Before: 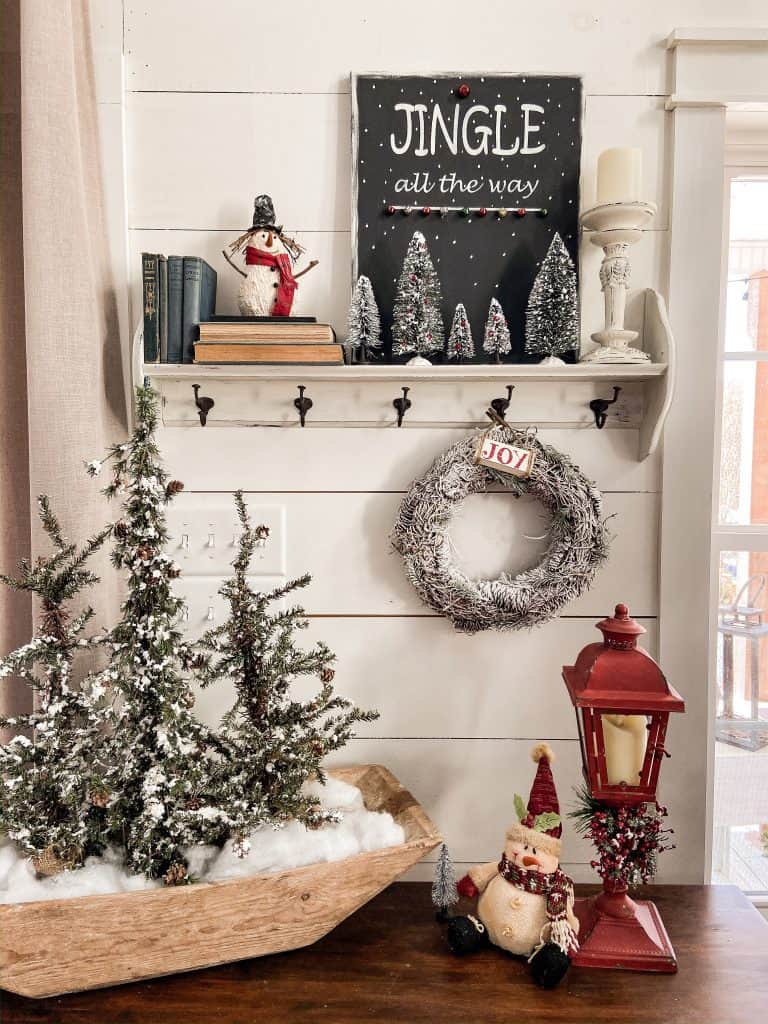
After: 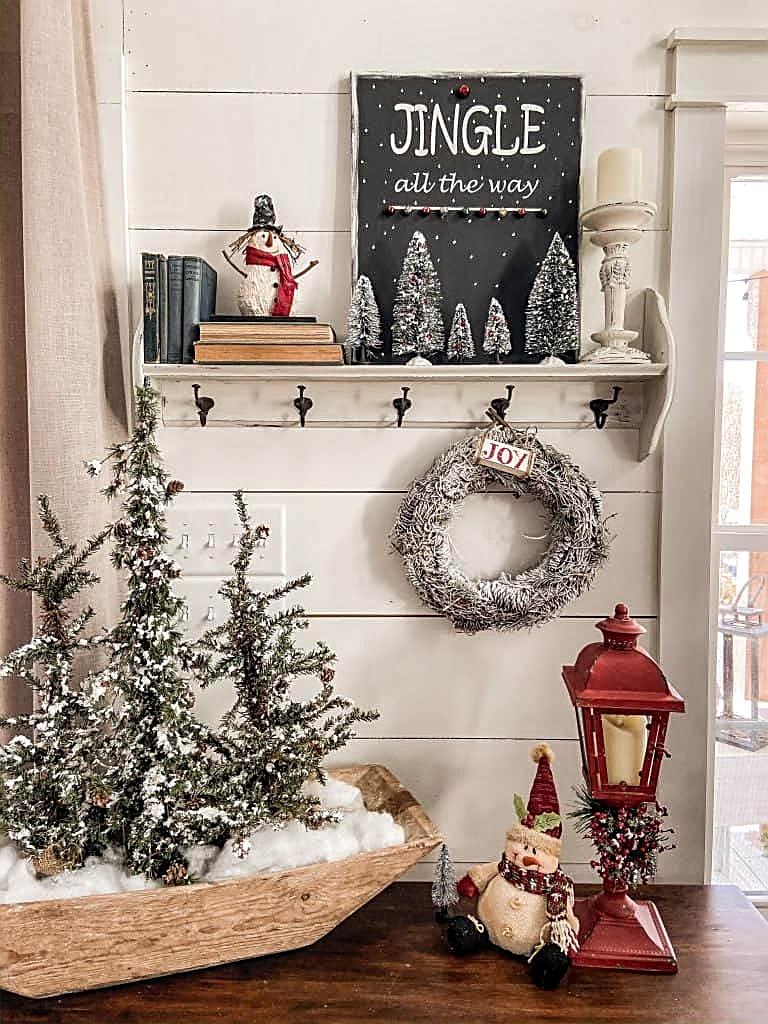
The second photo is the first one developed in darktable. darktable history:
local contrast: on, module defaults
sharpen: amount 0.74
